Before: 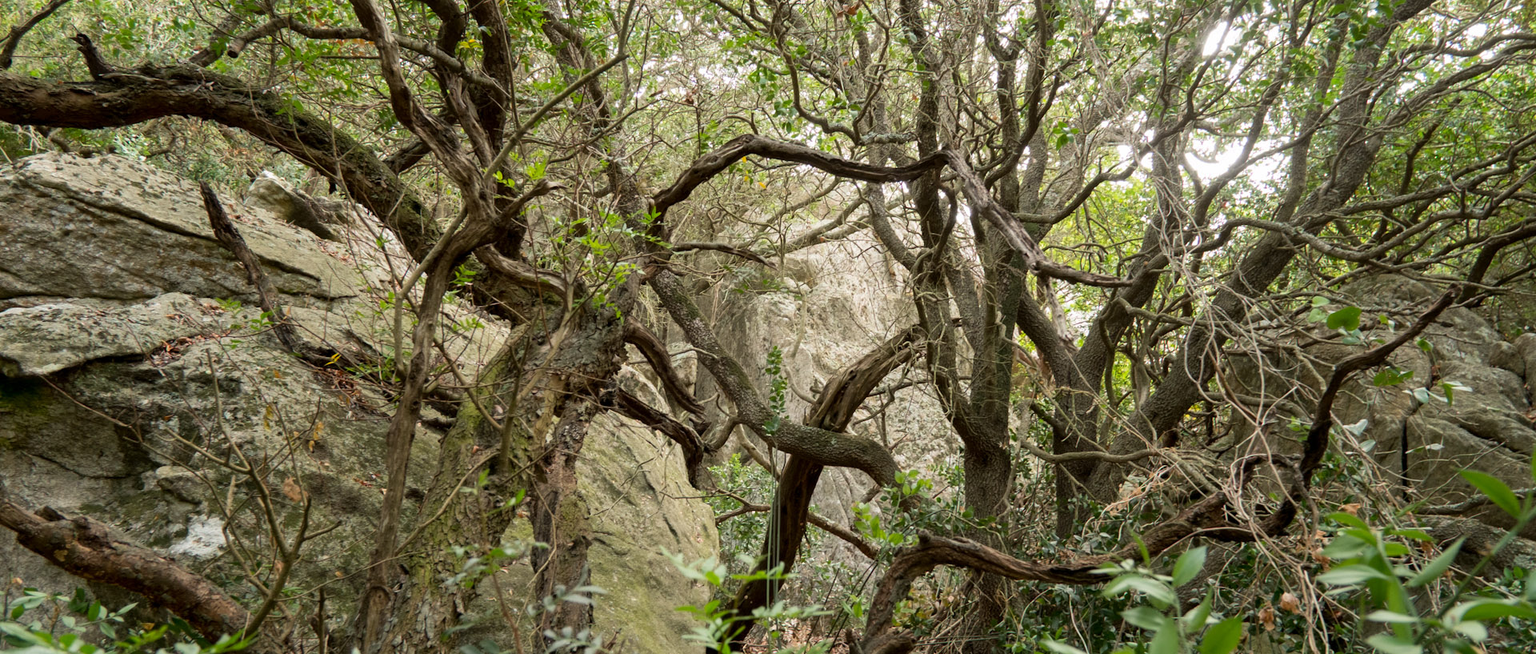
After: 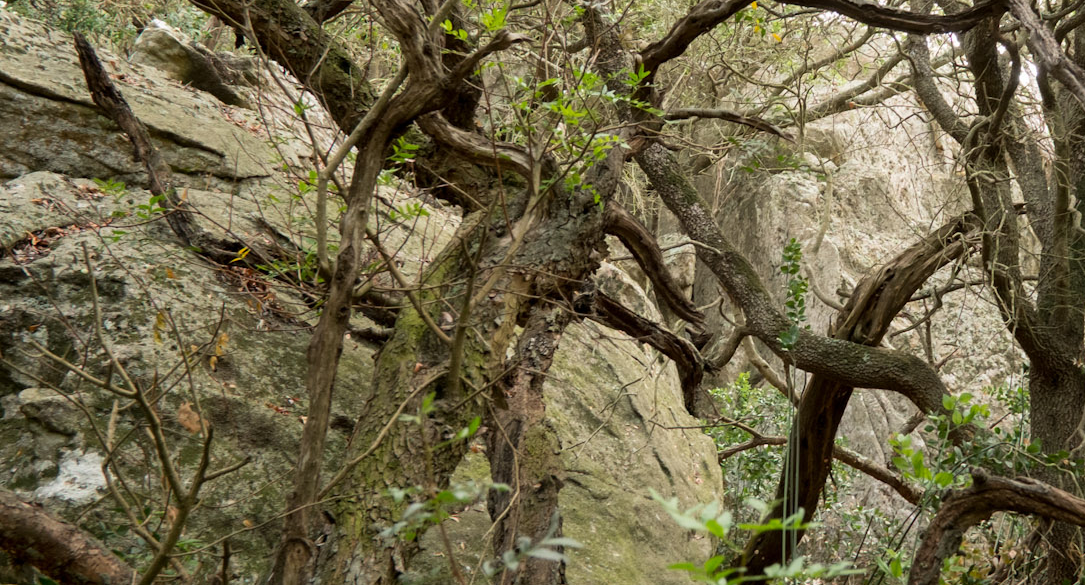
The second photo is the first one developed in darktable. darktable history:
crop: left 9.19%, top 23.81%, right 34.25%, bottom 4.511%
